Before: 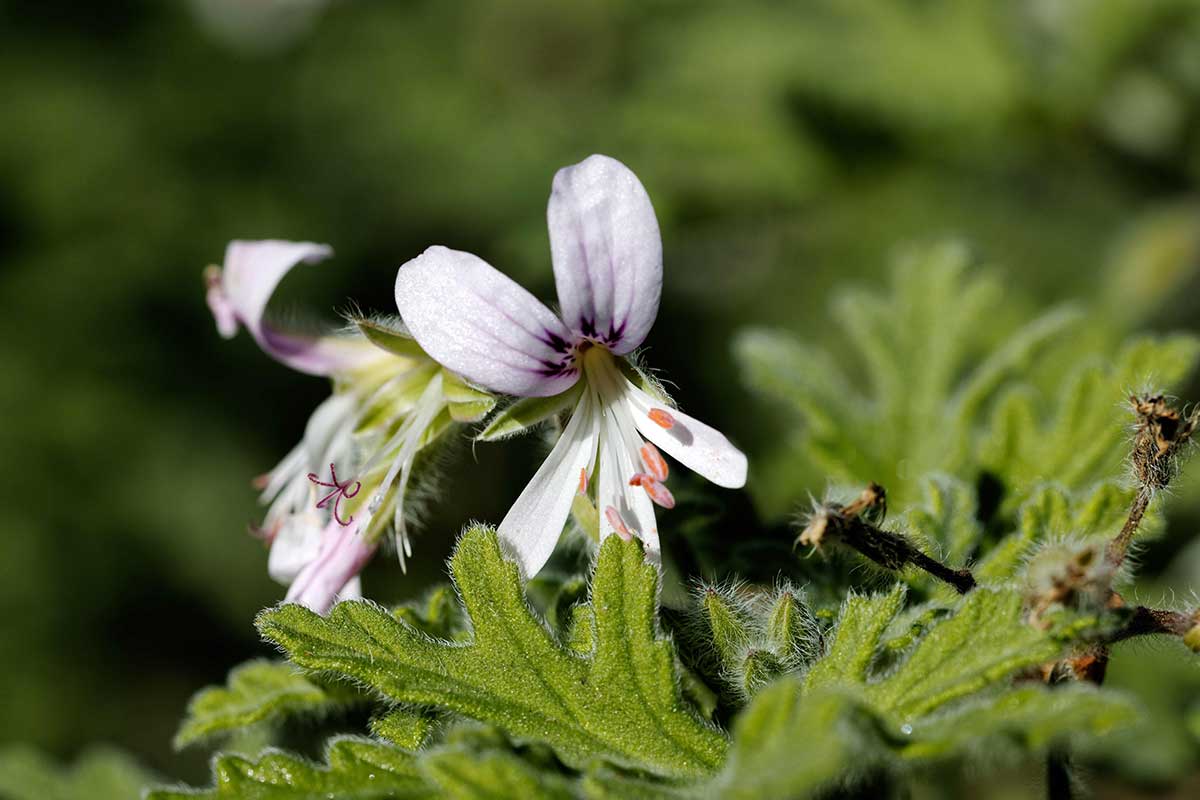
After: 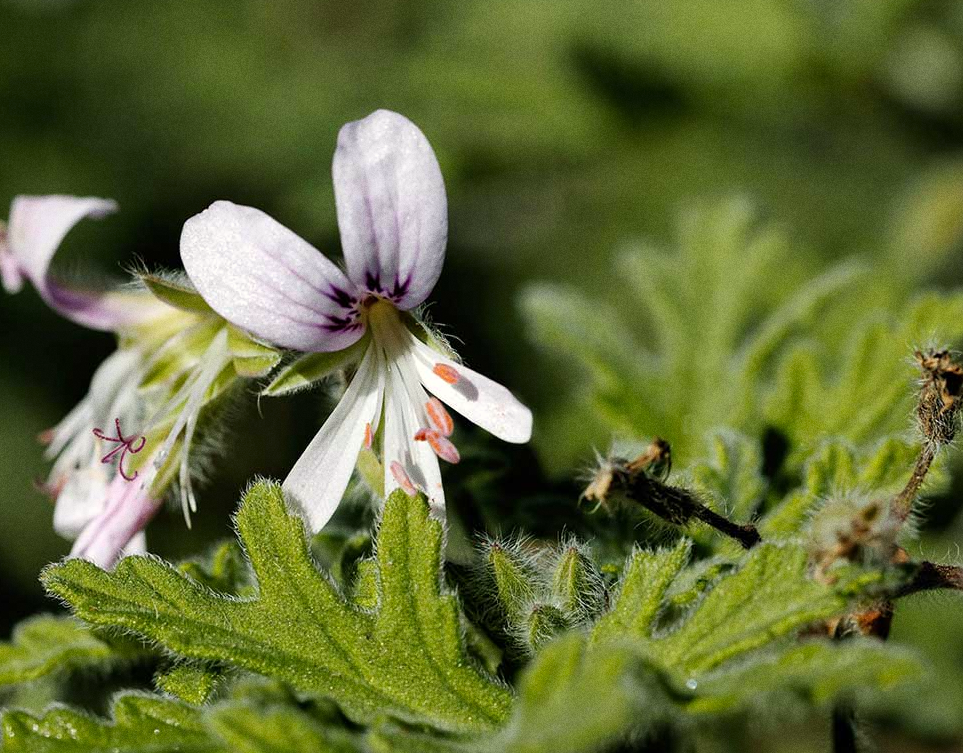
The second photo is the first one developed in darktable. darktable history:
crop and rotate: left 17.959%, top 5.771%, right 1.742%
color correction: highlights b* 3
grain: coarseness 0.09 ISO
